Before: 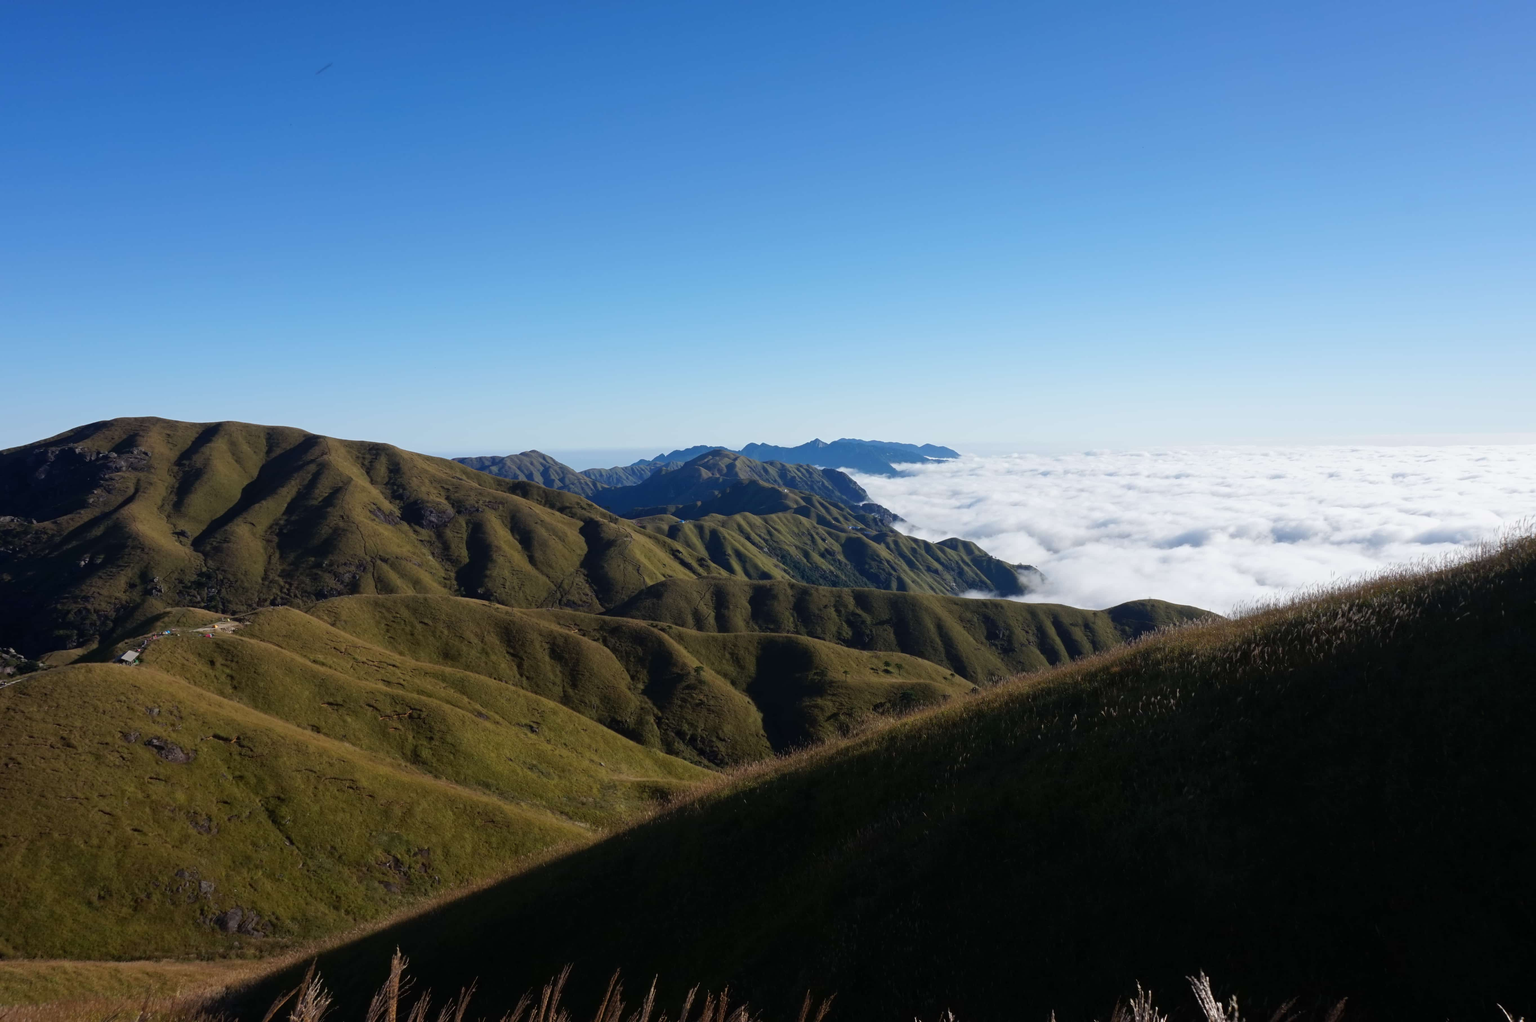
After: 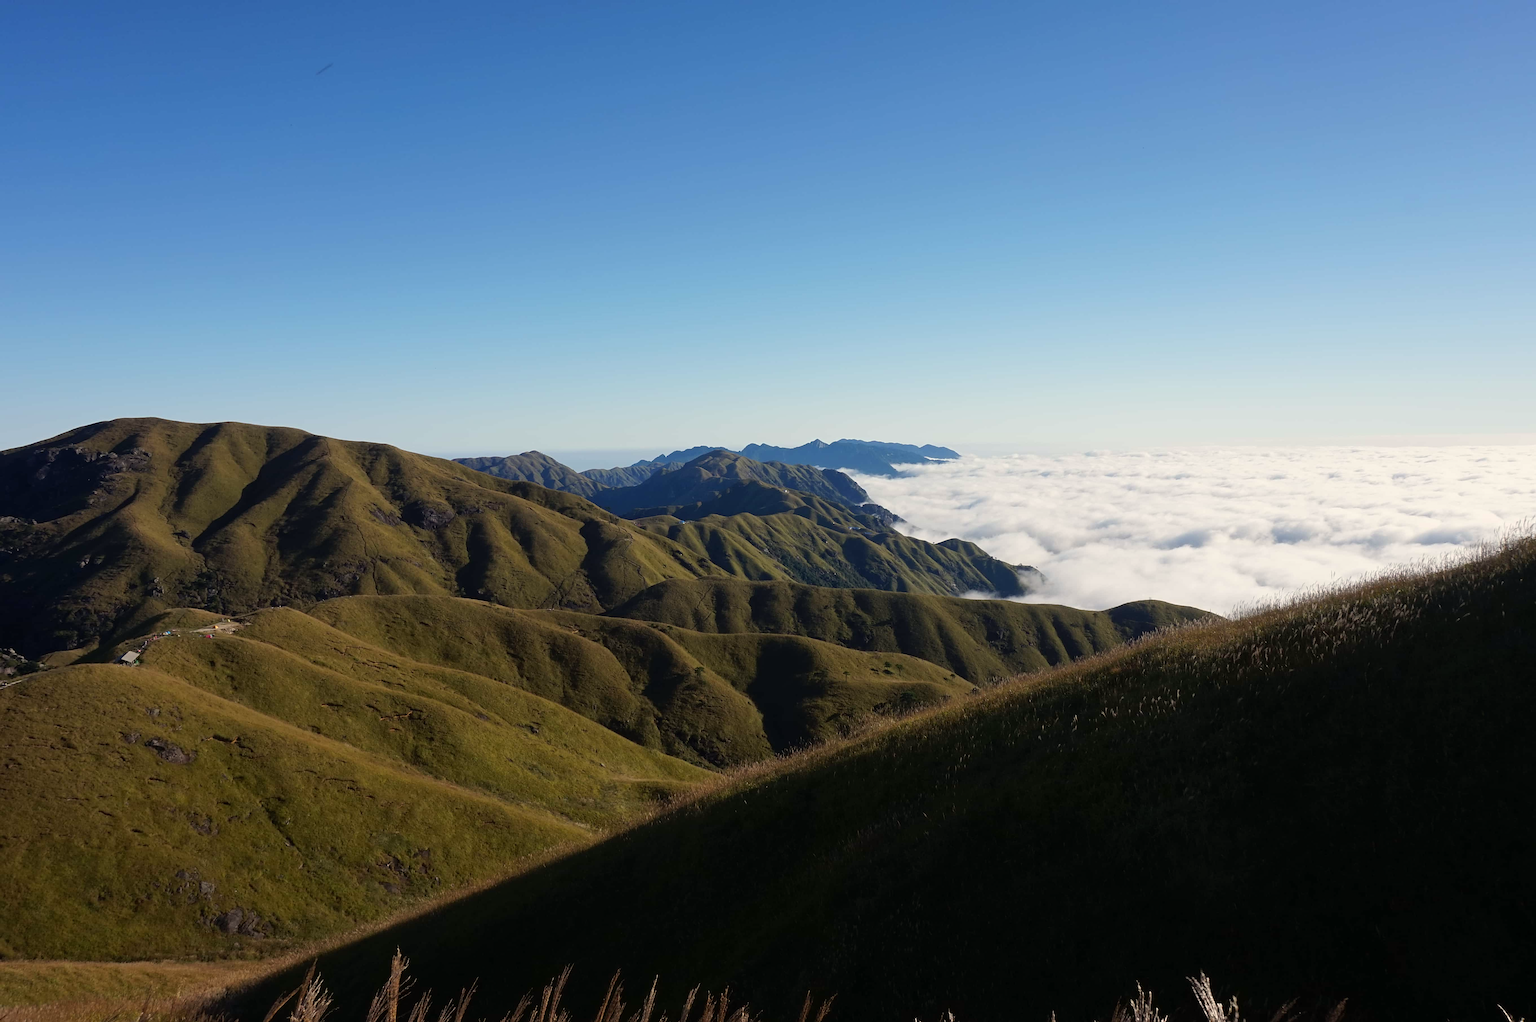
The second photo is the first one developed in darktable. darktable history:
color calibration: x 0.329, y 0.345, temperature 5633 K
sharpen: on, module defaults
